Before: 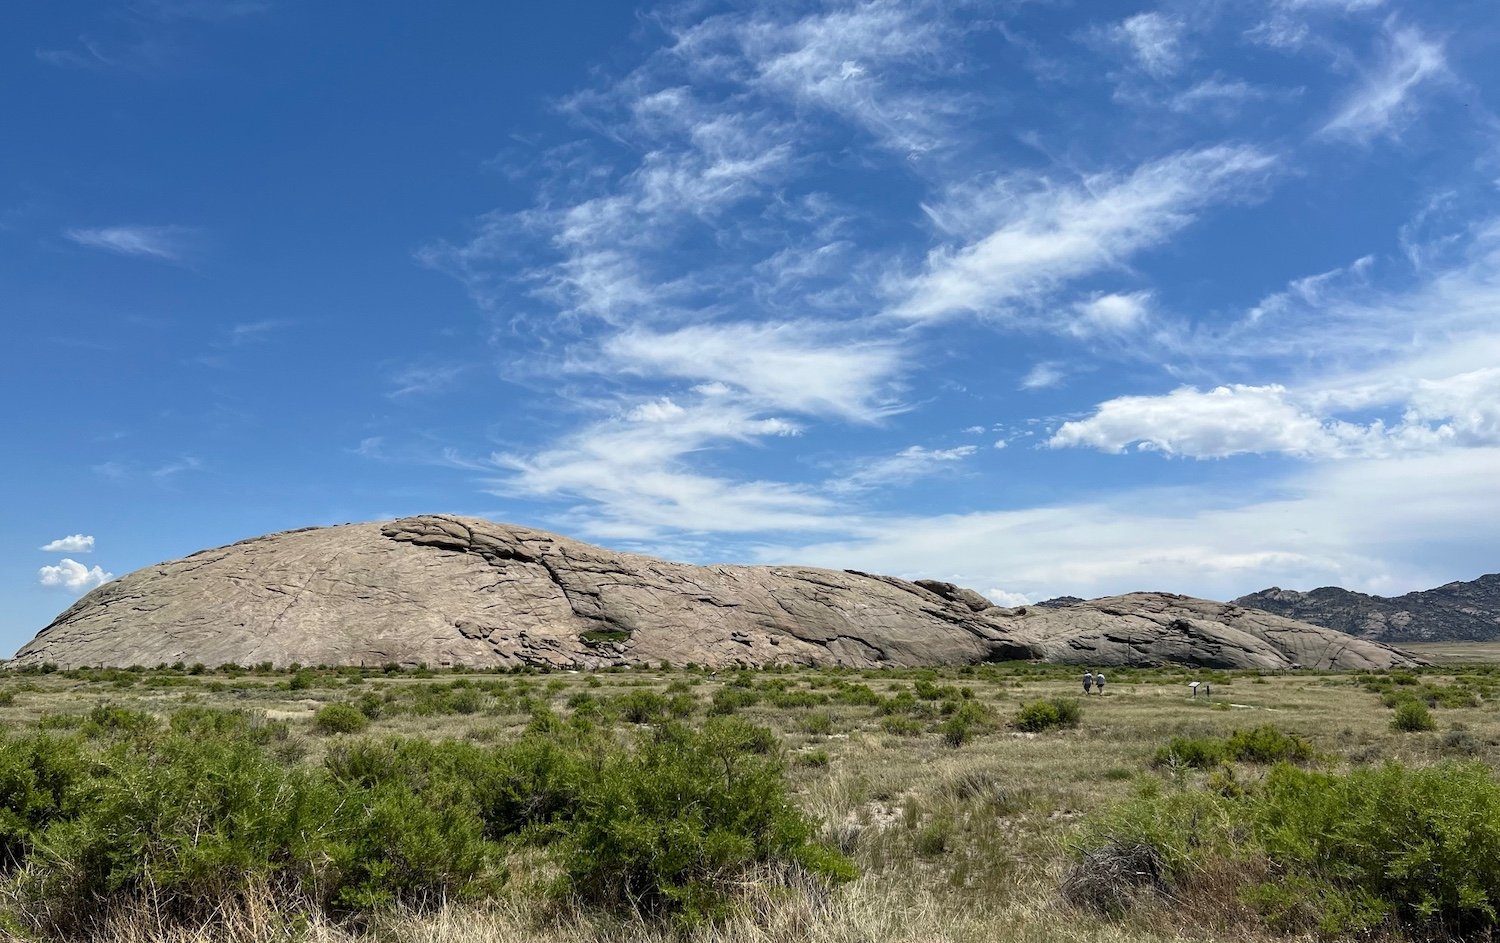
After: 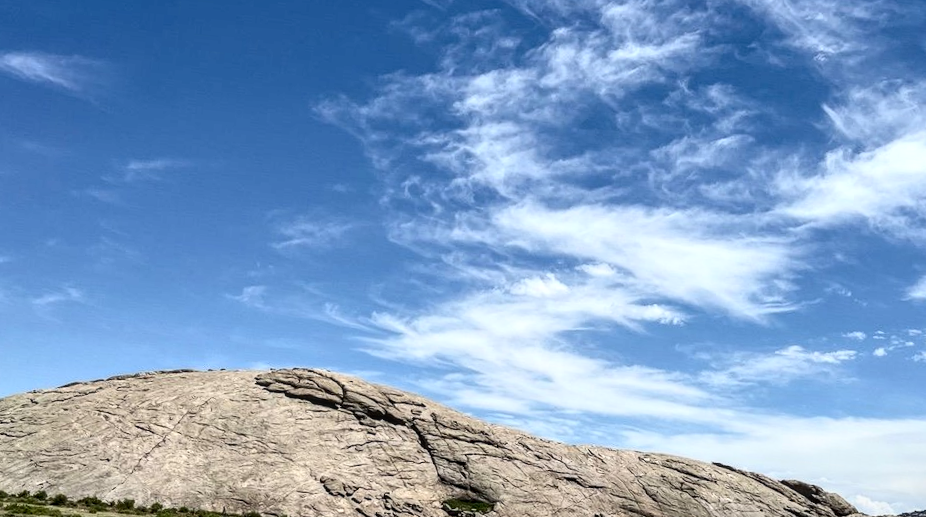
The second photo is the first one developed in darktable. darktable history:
crop and rotate: angle -5.43°, left 2.066%, top 6.876%, right 27.172%, bottom 30.23%
contrast brightness saturation: contrast 0.276
local contrast: on, module defaults
